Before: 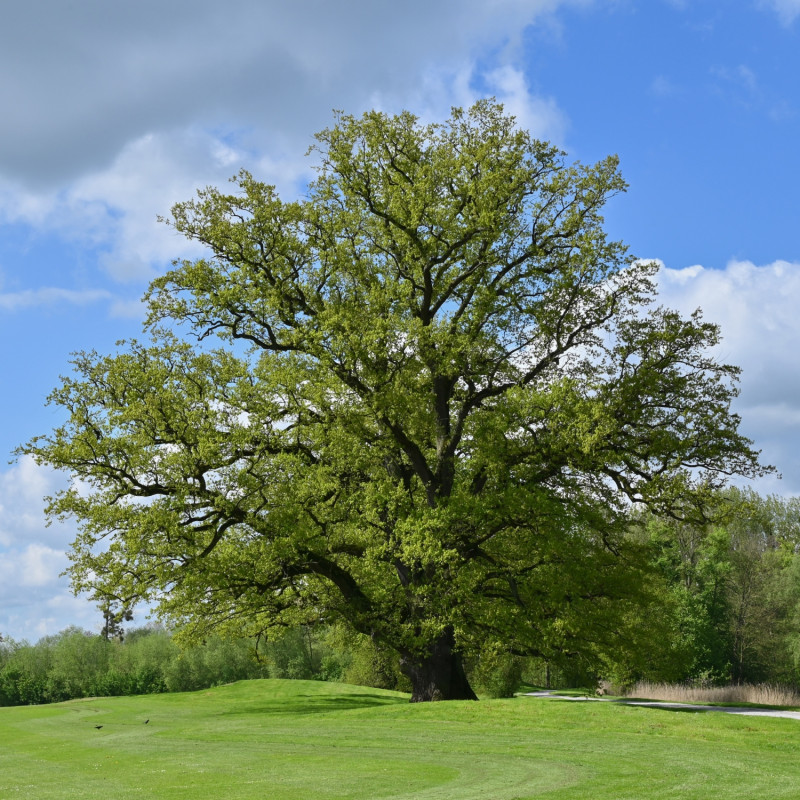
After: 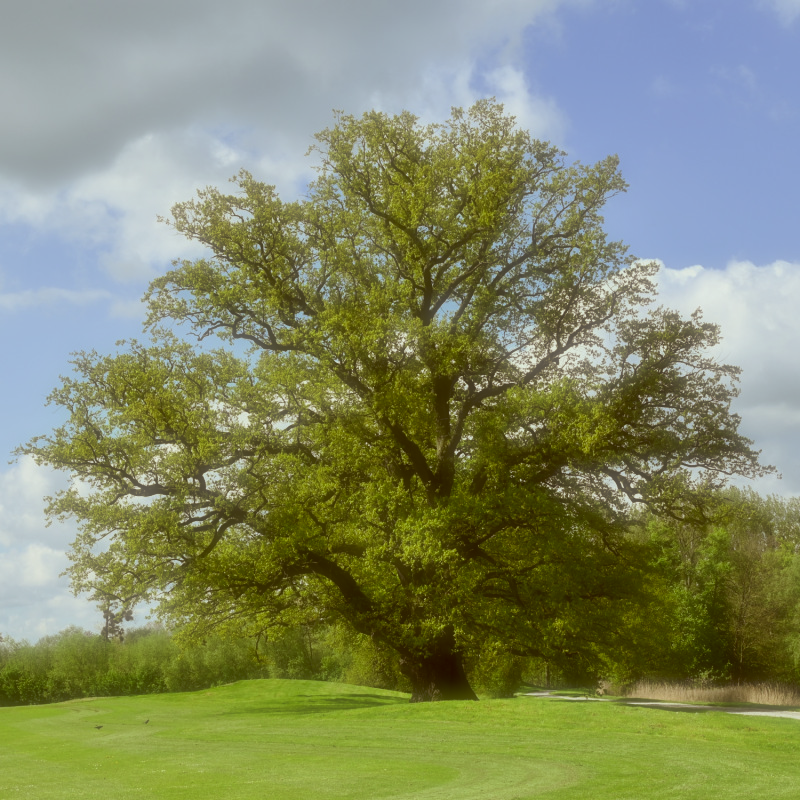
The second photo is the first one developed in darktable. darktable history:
soften: size 60.24%, saturation 65.46%, brightness 0.506 EV, mix 25.7%
color correction: highlights a* -5.3, highlights b* 9.8, shadows a* 9.8, shadows b* 24.26
